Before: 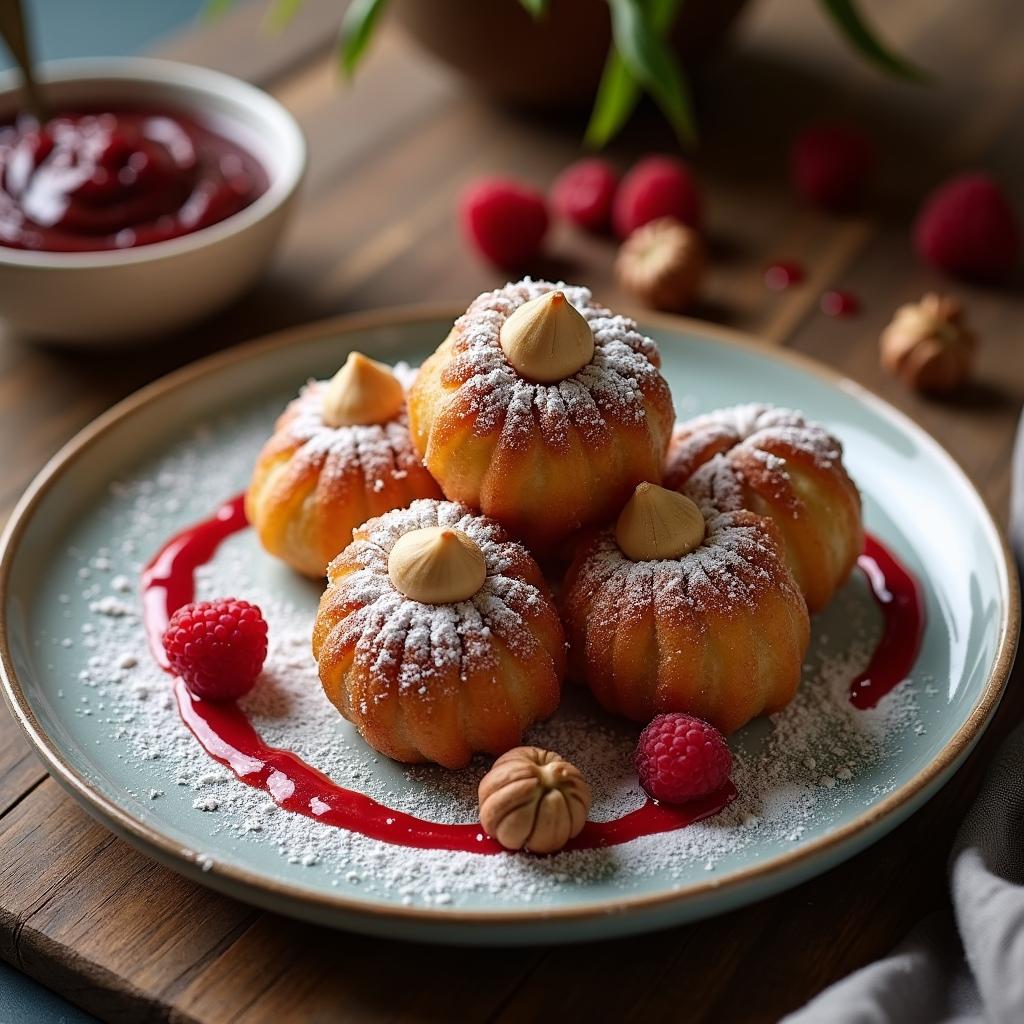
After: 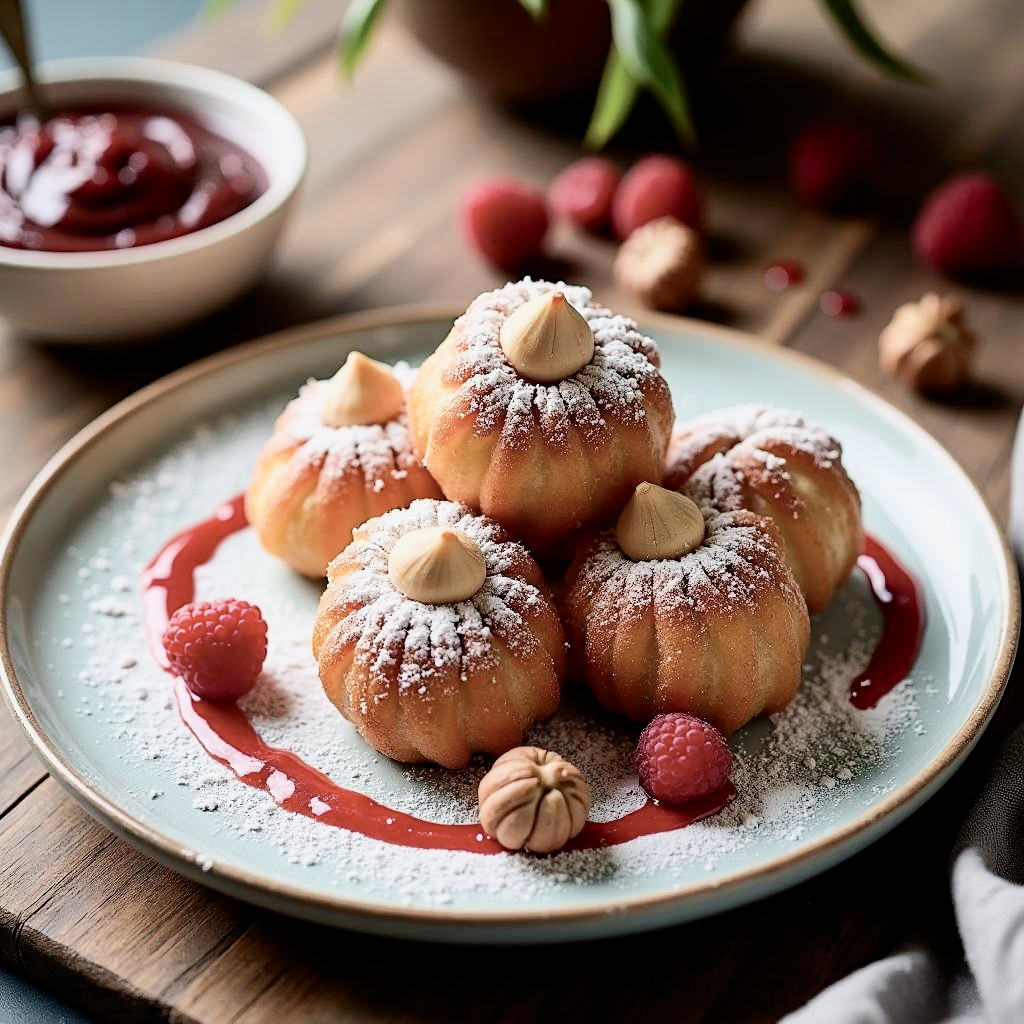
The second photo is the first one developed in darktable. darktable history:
exposure: black level correction 0.001, exposure 1.129 EV, compensate highlight preservation false
filmic rgb: middle gray luminance 29.19%, black relative exposure -10.27 EV, white relative exposure 5.48 EV, threshold 2.98 EV, target black luminance 0%, hardness 3.94, latitude 1.87%, contrast 1.128, highlights saturation mix 5.74%, shadows ↔ highlights balance 15.23%, iterations of high-quality reconstruction 0, enable highlight reconstruction true
contrast brightness saturation: contrast 0.251, saturation -0.323
shadows and highlights: on, module defaults
